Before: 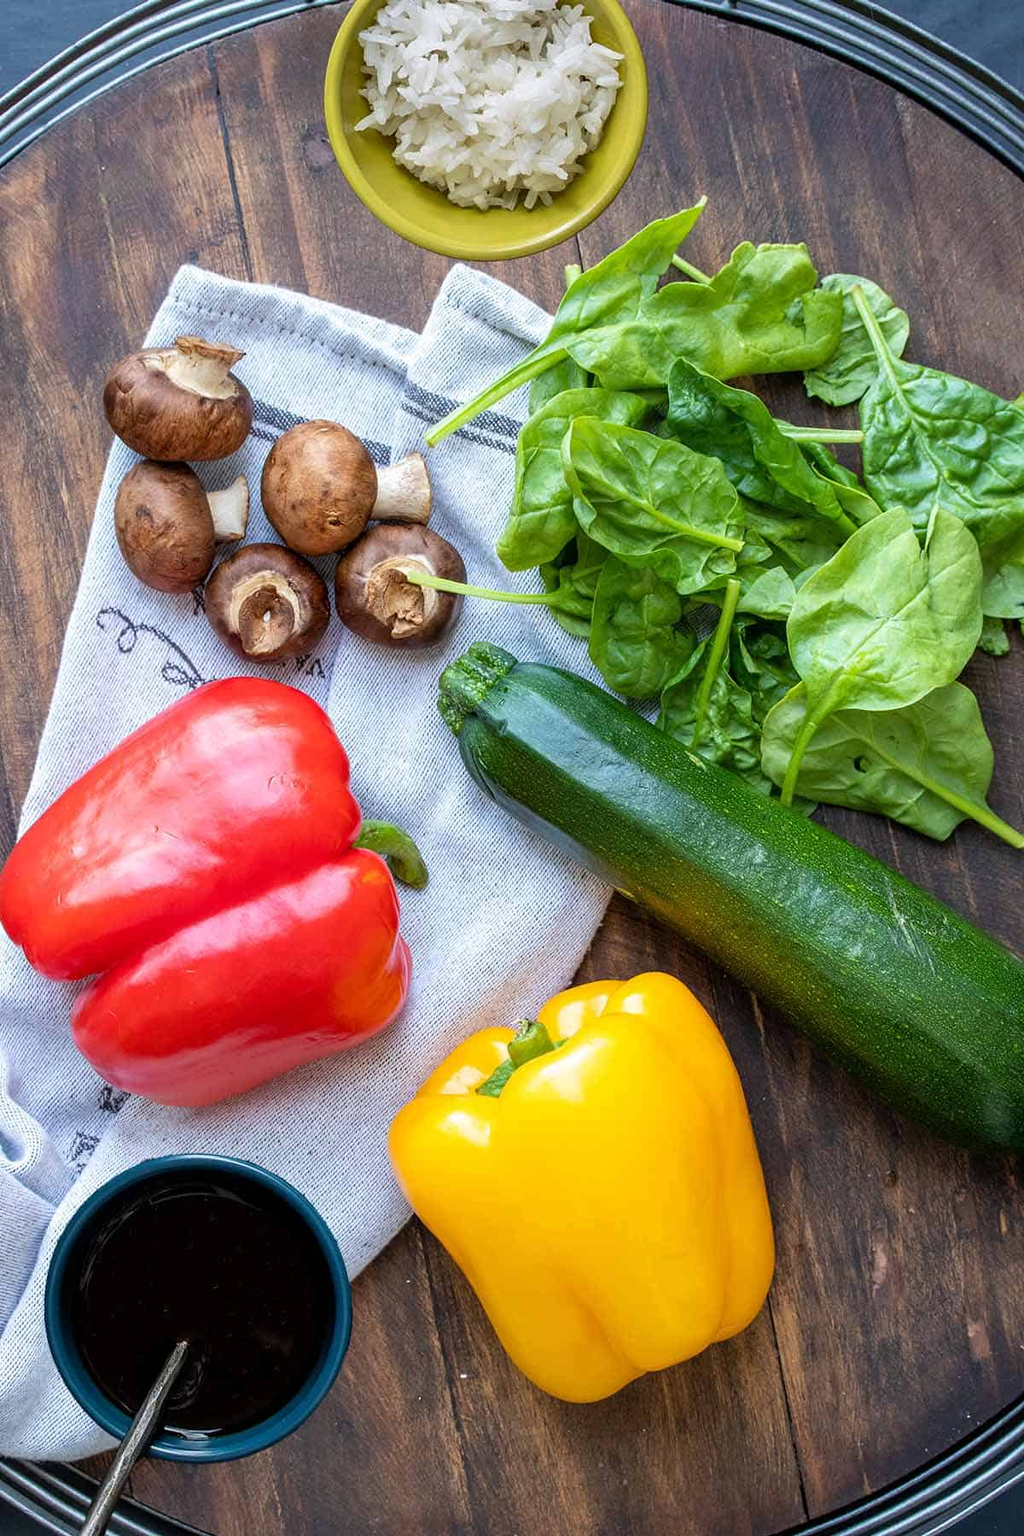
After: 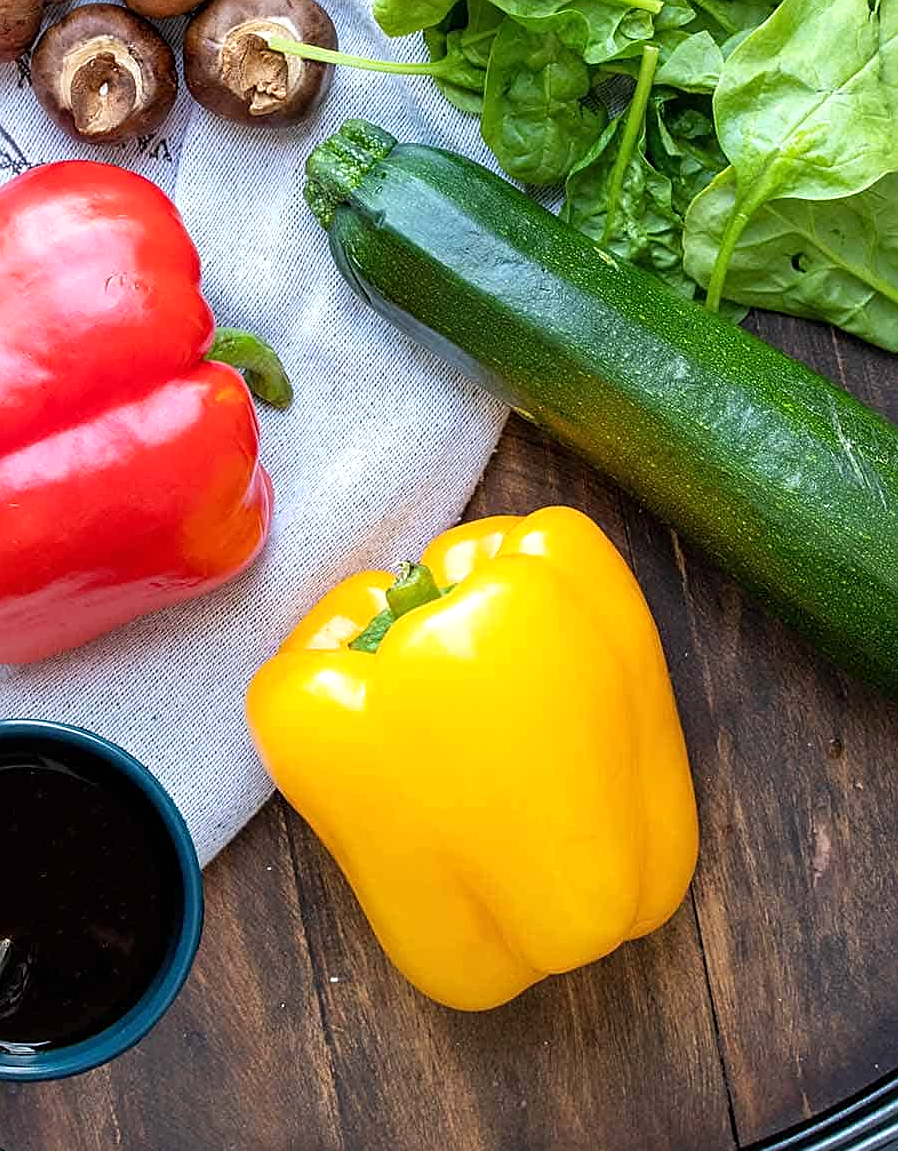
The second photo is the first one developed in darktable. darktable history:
exposure: exposure 0.195 EV, compensate highlight preservation false
crop and rotate: left 17.497%, top 35.215%, right 7.629%, bottom 0.837%
sharpen: on, module defaults
